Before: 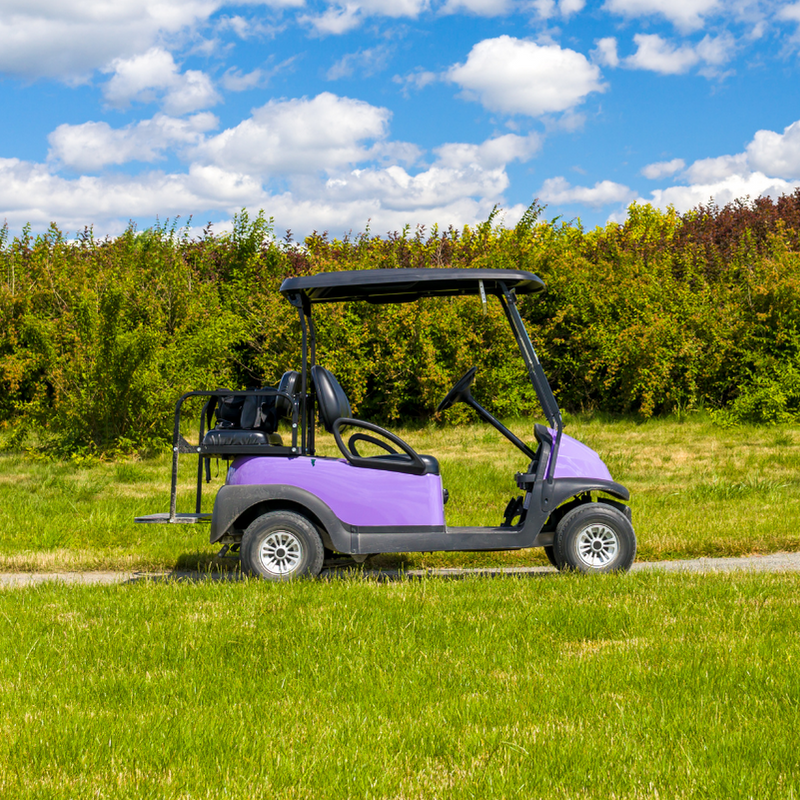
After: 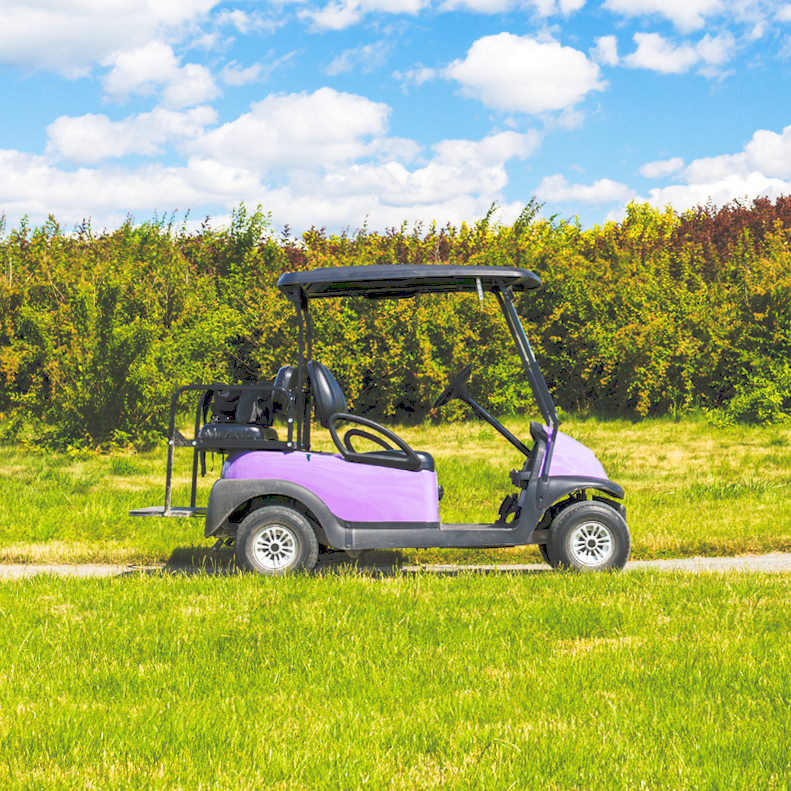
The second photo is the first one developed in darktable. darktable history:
crop and rotate: angle -0.639°
tone curve: curves: ch0 [(0, 0) (0.003, 0.203) (0.011, 0.203) (0.025, 0.21) (0.044, 0.22) (0.069, 0.231) (0.1, 0.243) (0.136, 0.255) (0.177, 0.277) (0.224, 0.305) (0.277, 0.346) (0.335, 0.412) (0.399, 0.492) (0.468, 0.571) (0.543, 0.658) (0.623, 0.75) (0.709, 0.837) (0.801, 0.905) (0.898, 0.955) (1, 1)], preserve colors none
